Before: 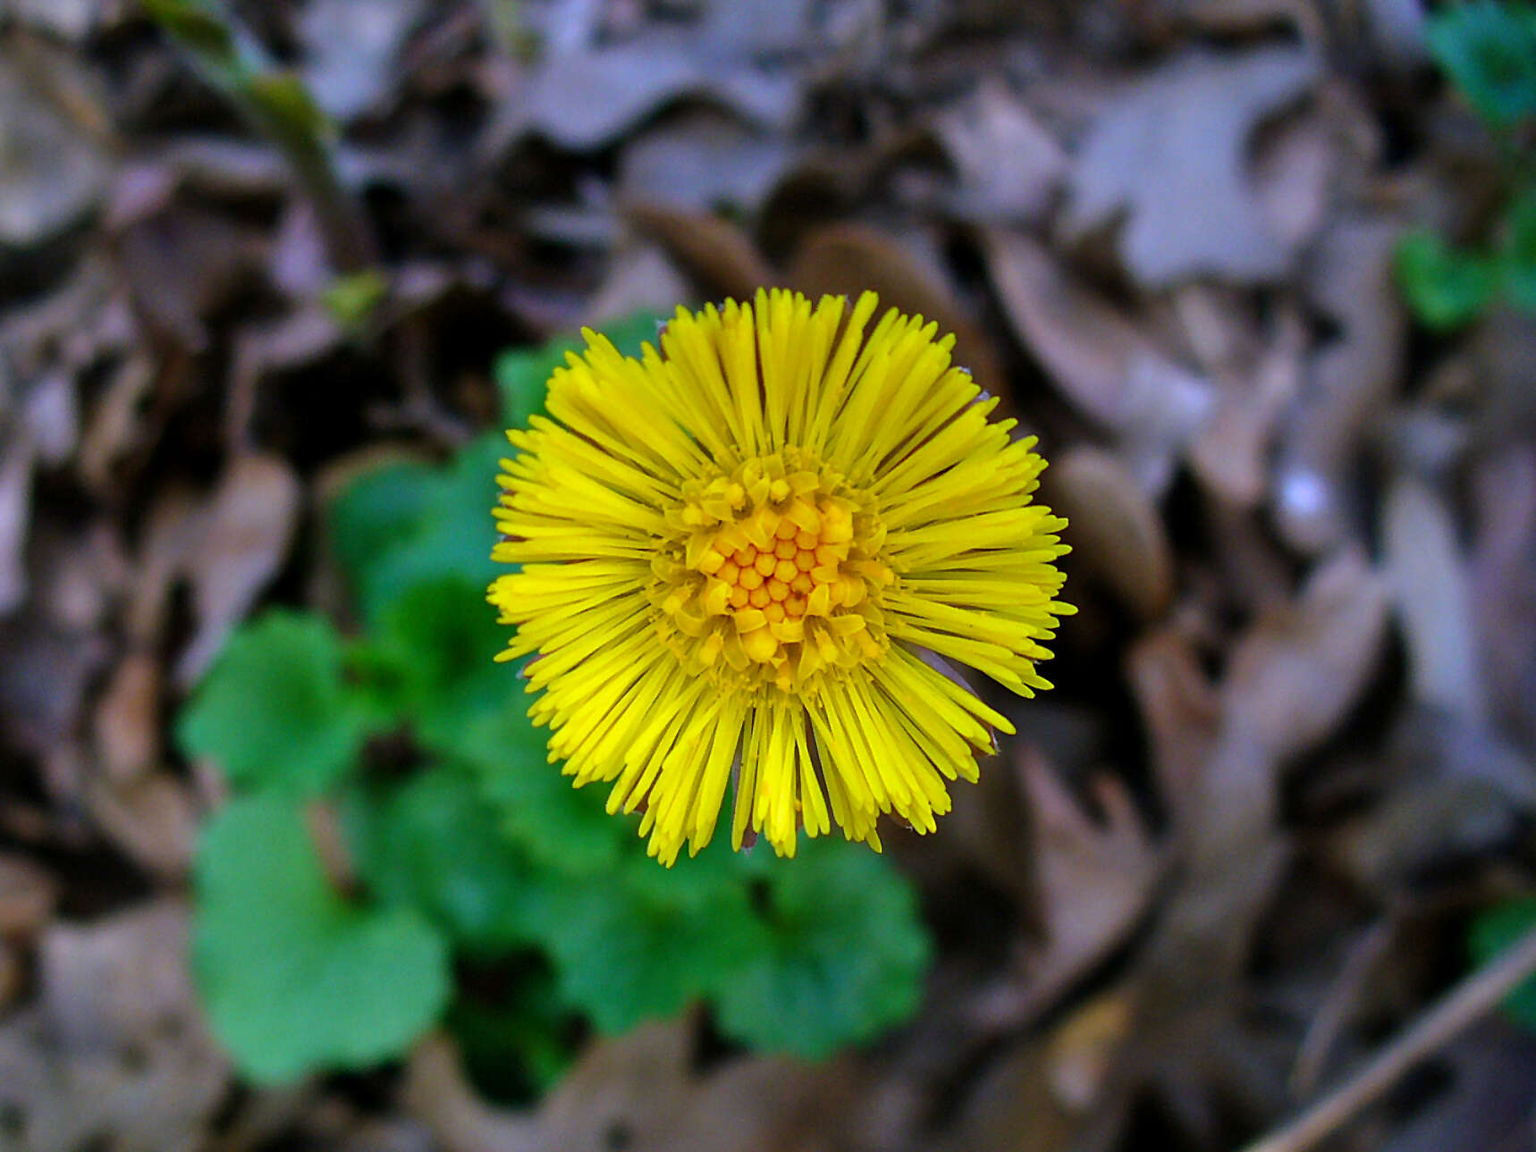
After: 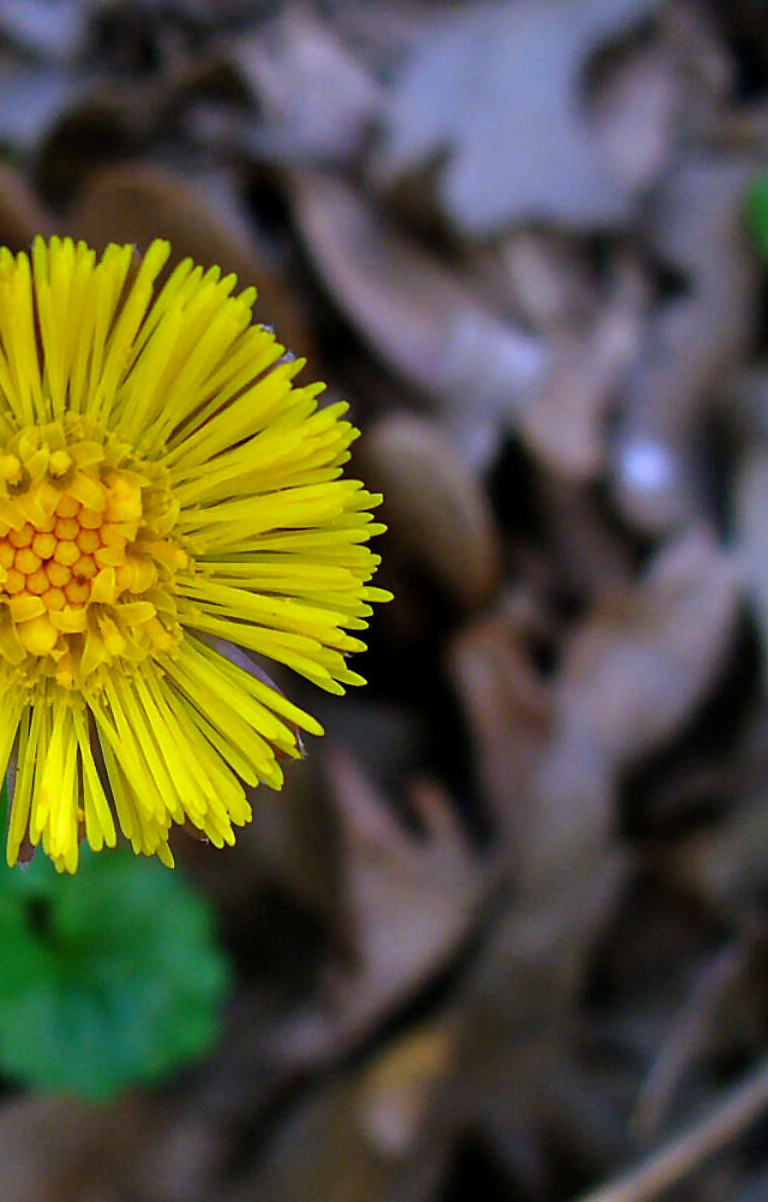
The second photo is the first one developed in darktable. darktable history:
crop: left 47.275%, top 6.733%, right 7.982%
